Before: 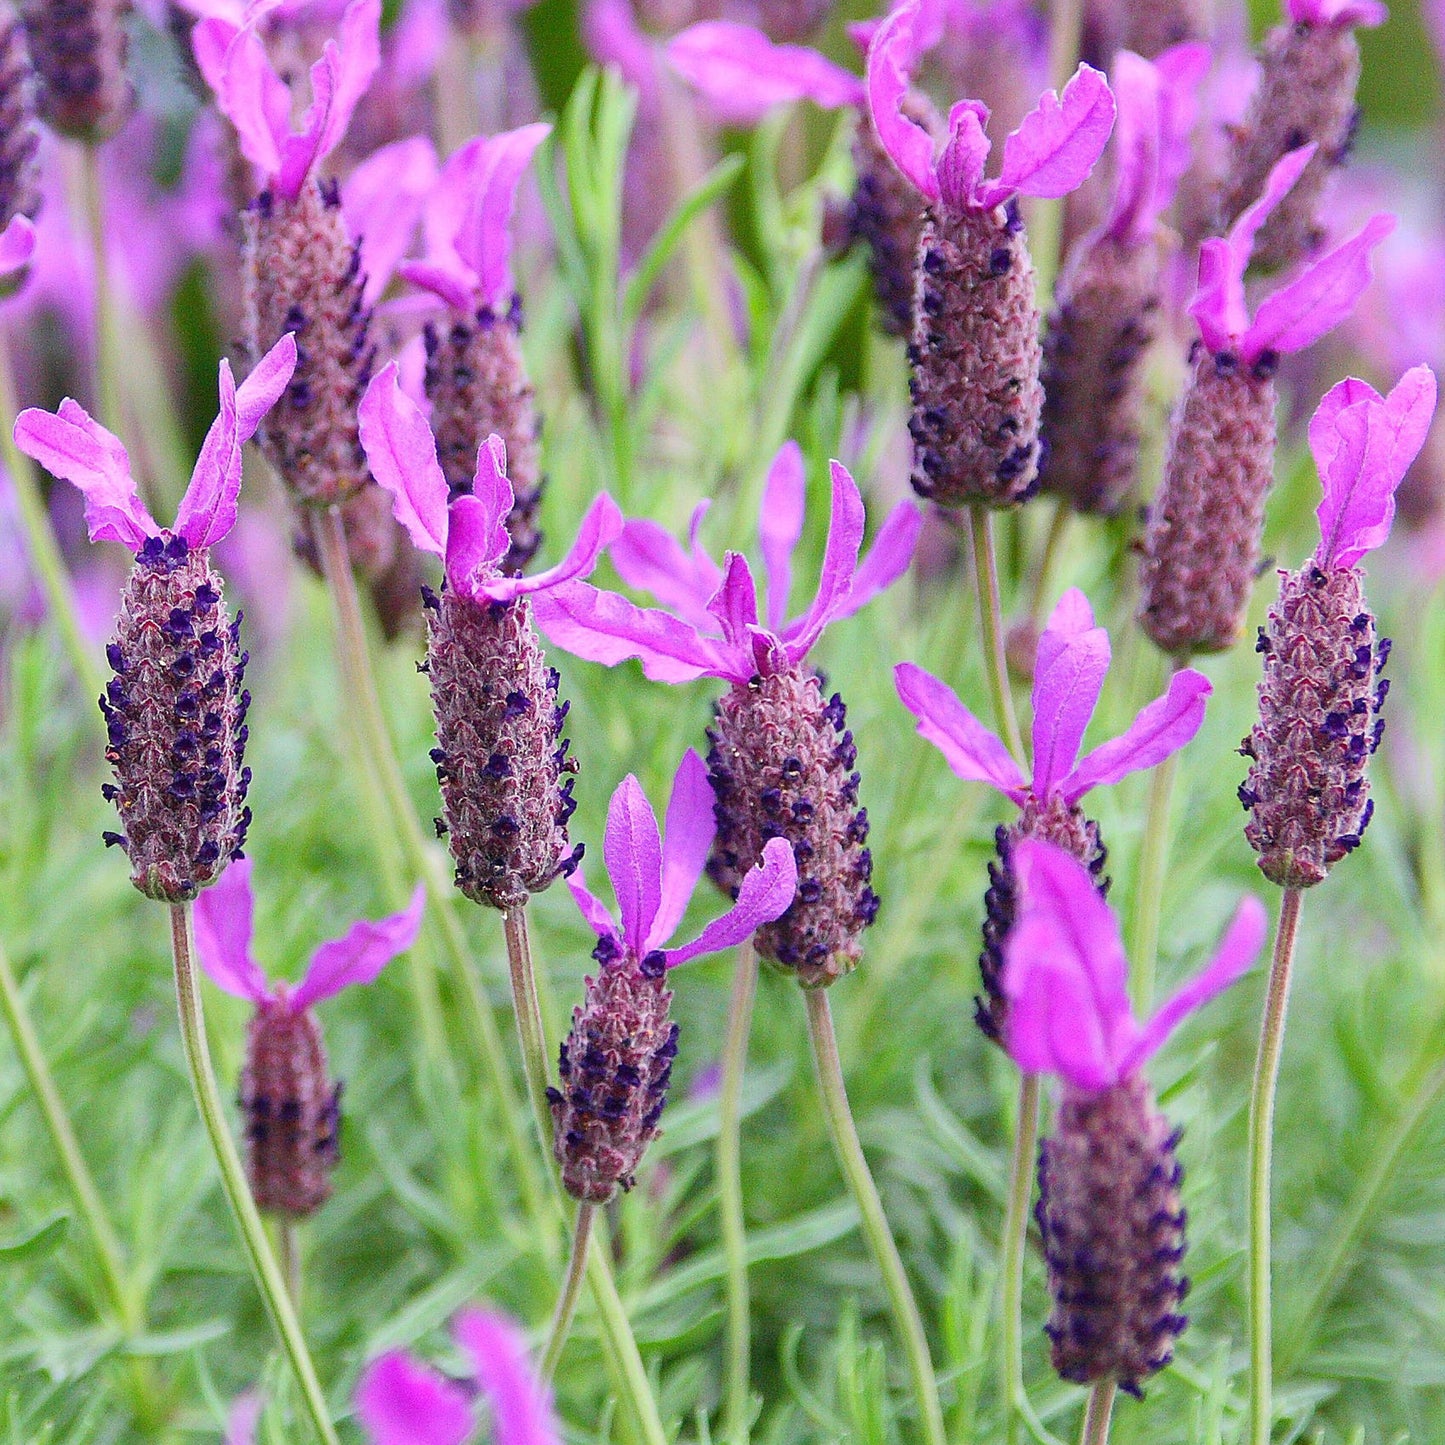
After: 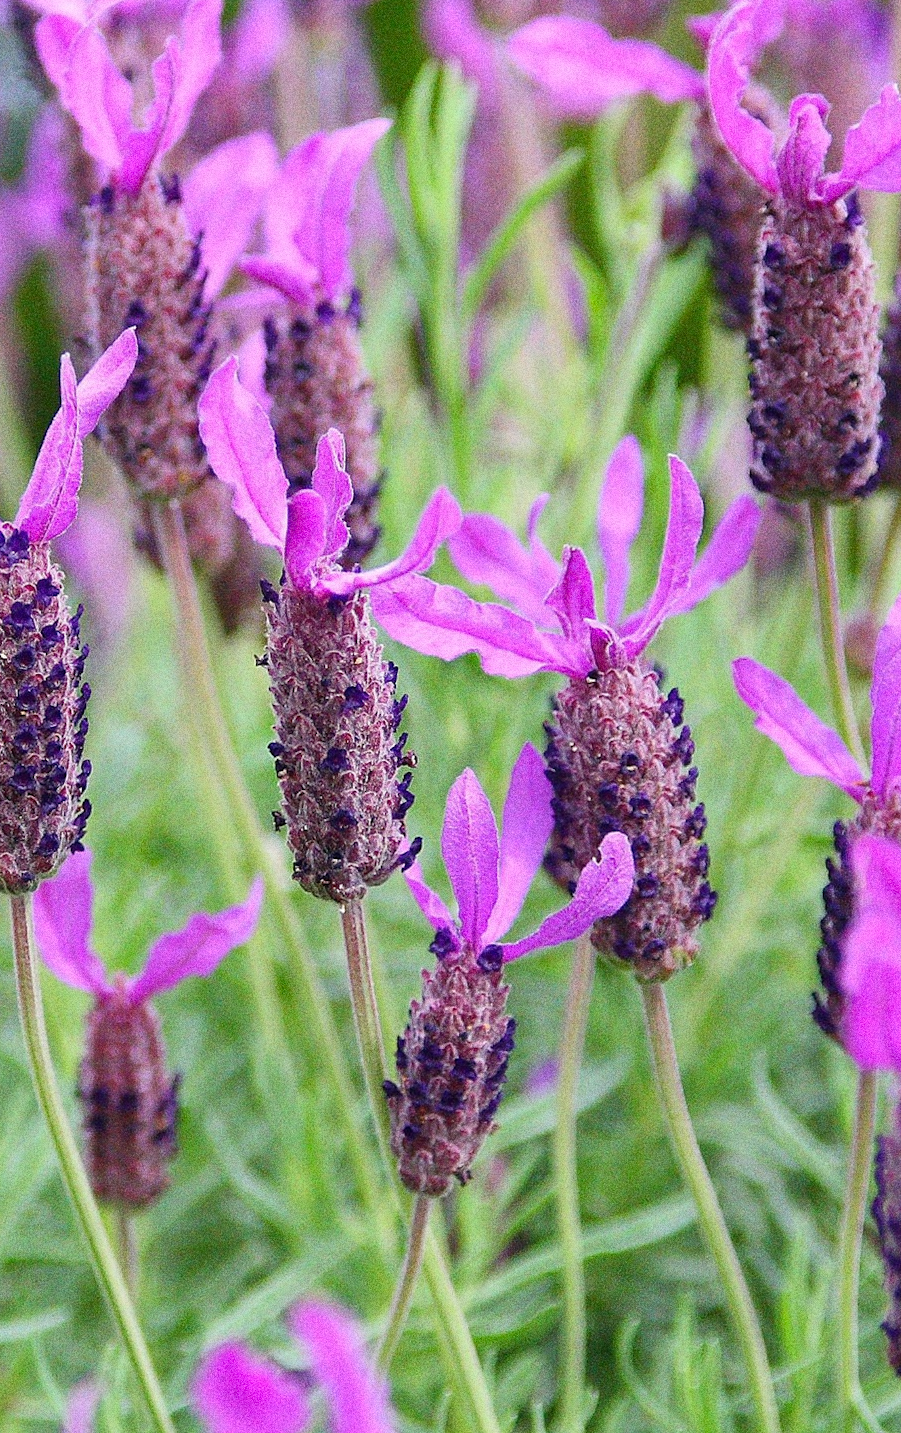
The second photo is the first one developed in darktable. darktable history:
crop: left 10.644%, right 26.528%
grain: coarseness 0.09 ISO, strength 40%
rotate and perspective: rotation 0.192°, lens shift (horizontal) -0.015, crop left 0.005, crop right 0.996, crop top 0.006, crop bottom 0.99
